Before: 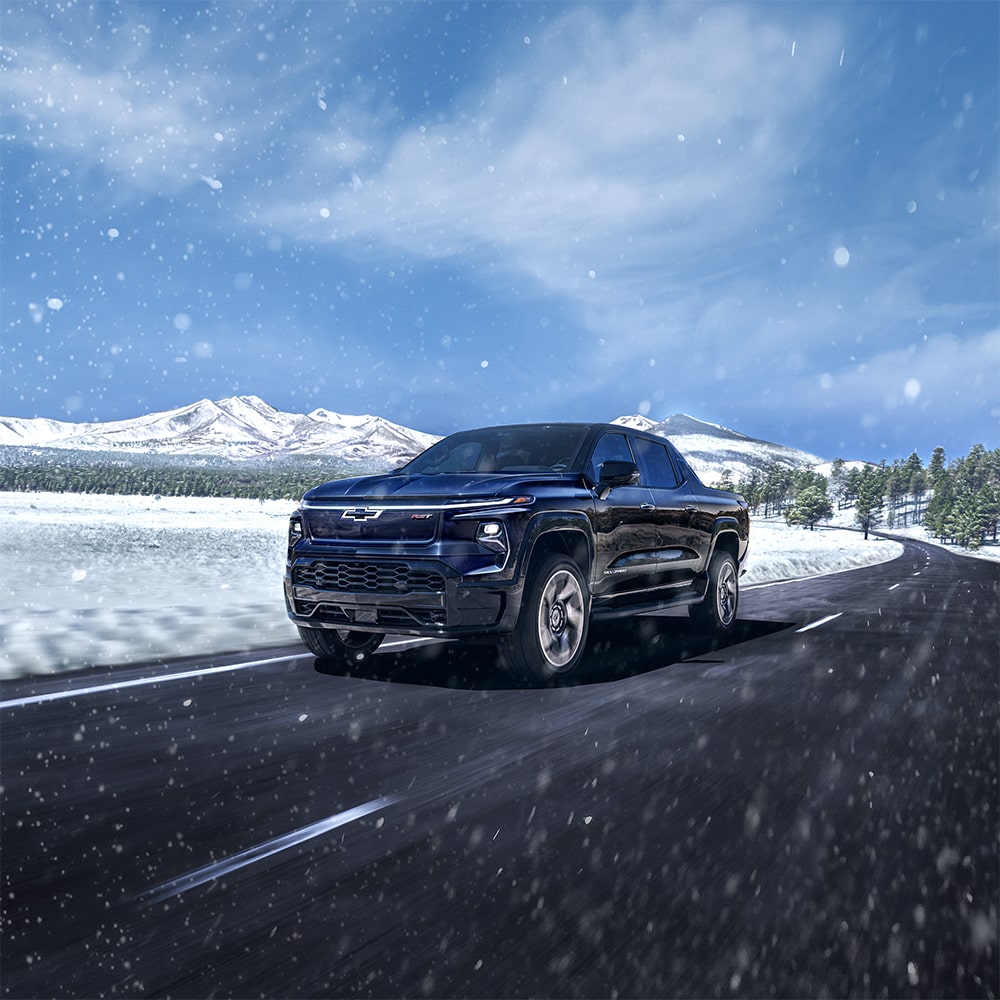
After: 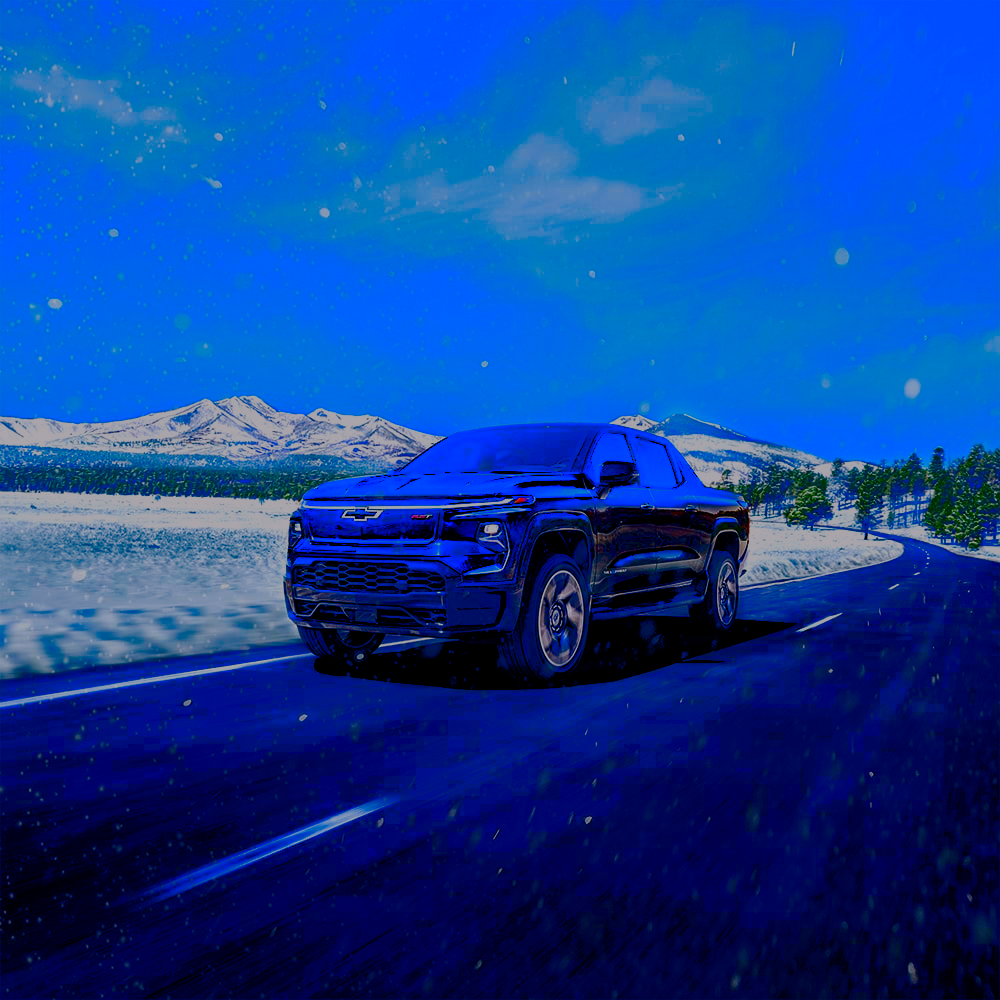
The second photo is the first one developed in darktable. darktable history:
haze removal: compatibility mode true, adaptive false
color correction: highlights a* 1.52, highlights b* -1.84, saturation 2.45
exposure: exposure 0.769 EV, compensate exposure bias true, compensate highlight preservation false
filmic rgb: black relative exposure -6.05 EV, white relative exposure 6.95 EV, hardness 2.25, preserve chrominance no, color science v5 (2021)
contrast brightness saturation: brightness -0.98, saturation 0.983
